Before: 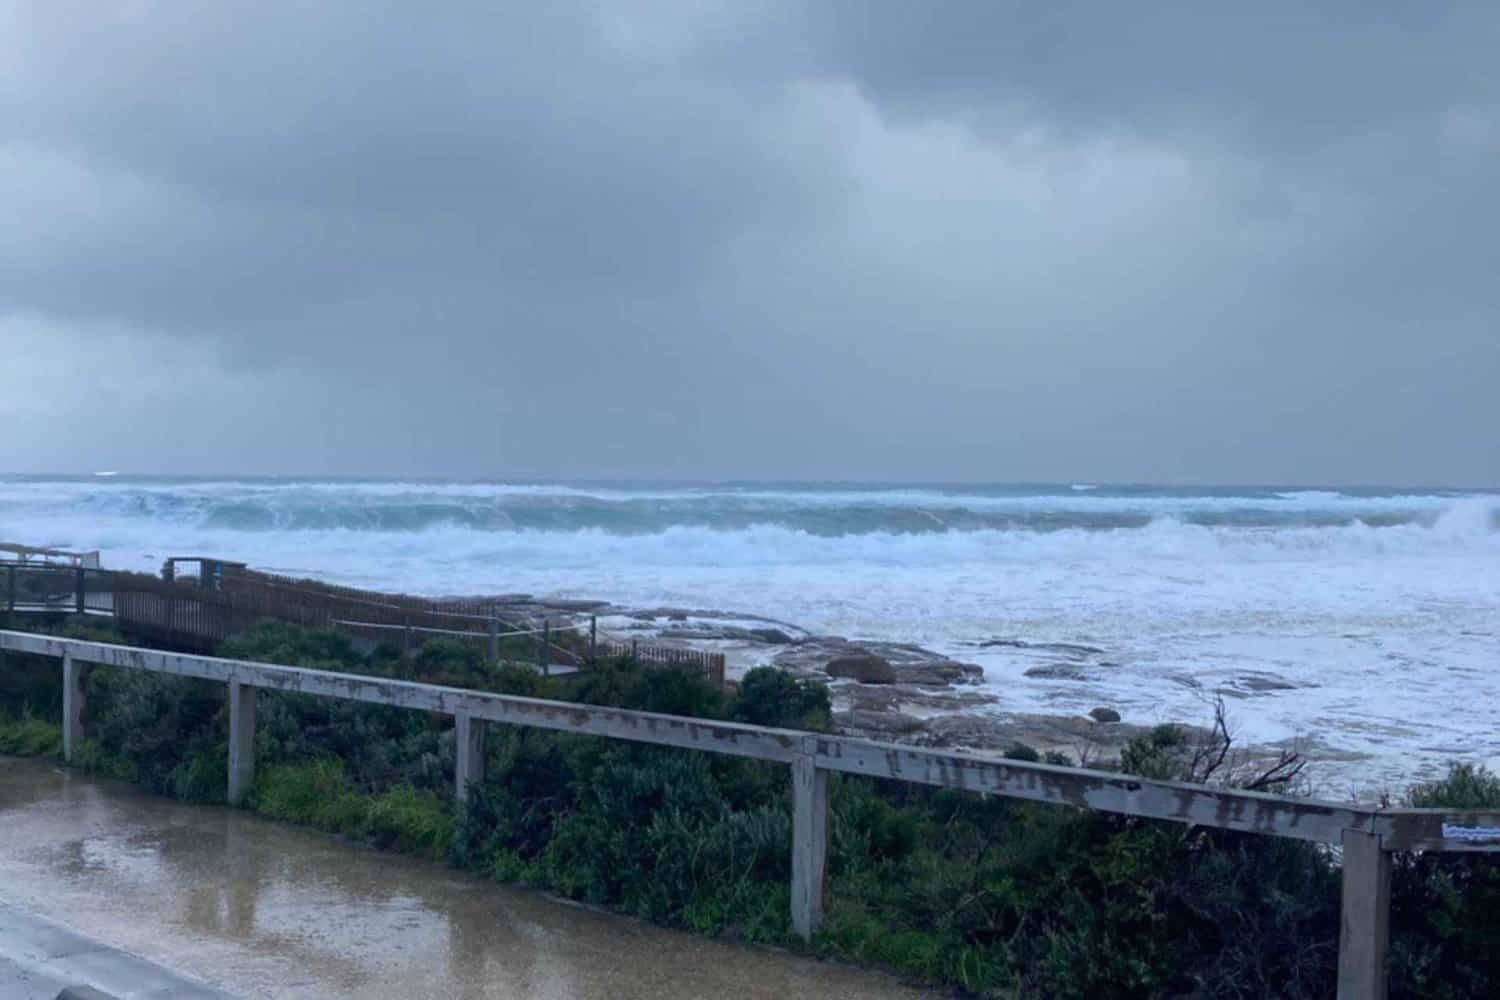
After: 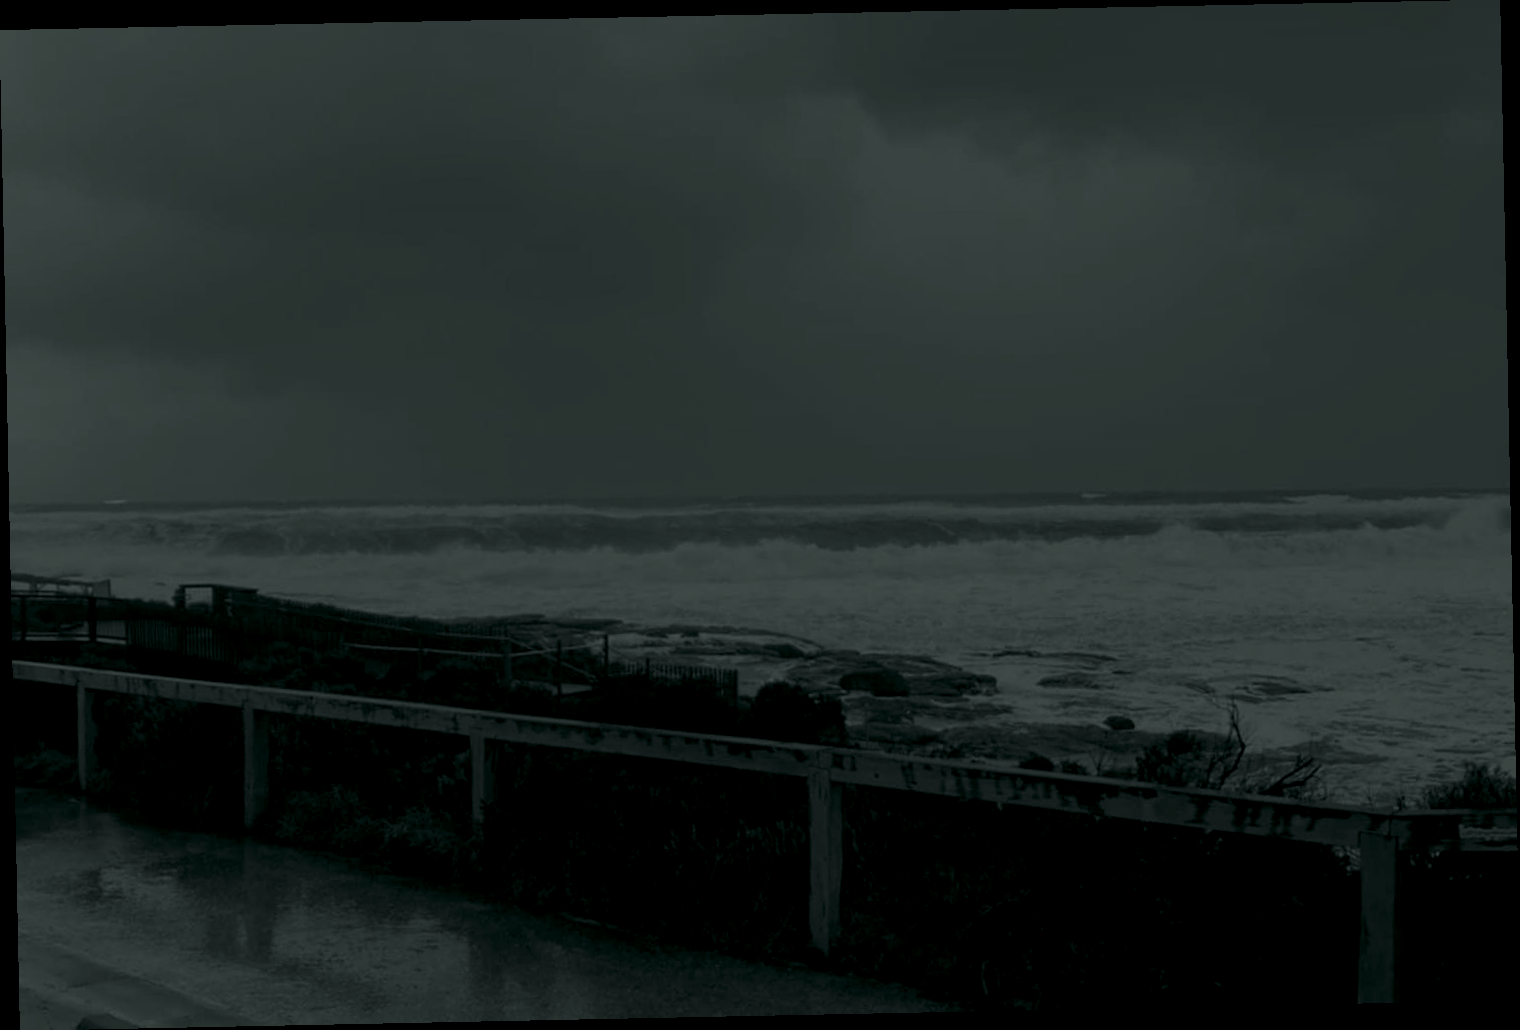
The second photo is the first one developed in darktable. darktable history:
colorize: hue 90°, saturation 19%, lightness 1.59%, version 1
rotate and perspective: rotation -1.17°, automatic cropping off
